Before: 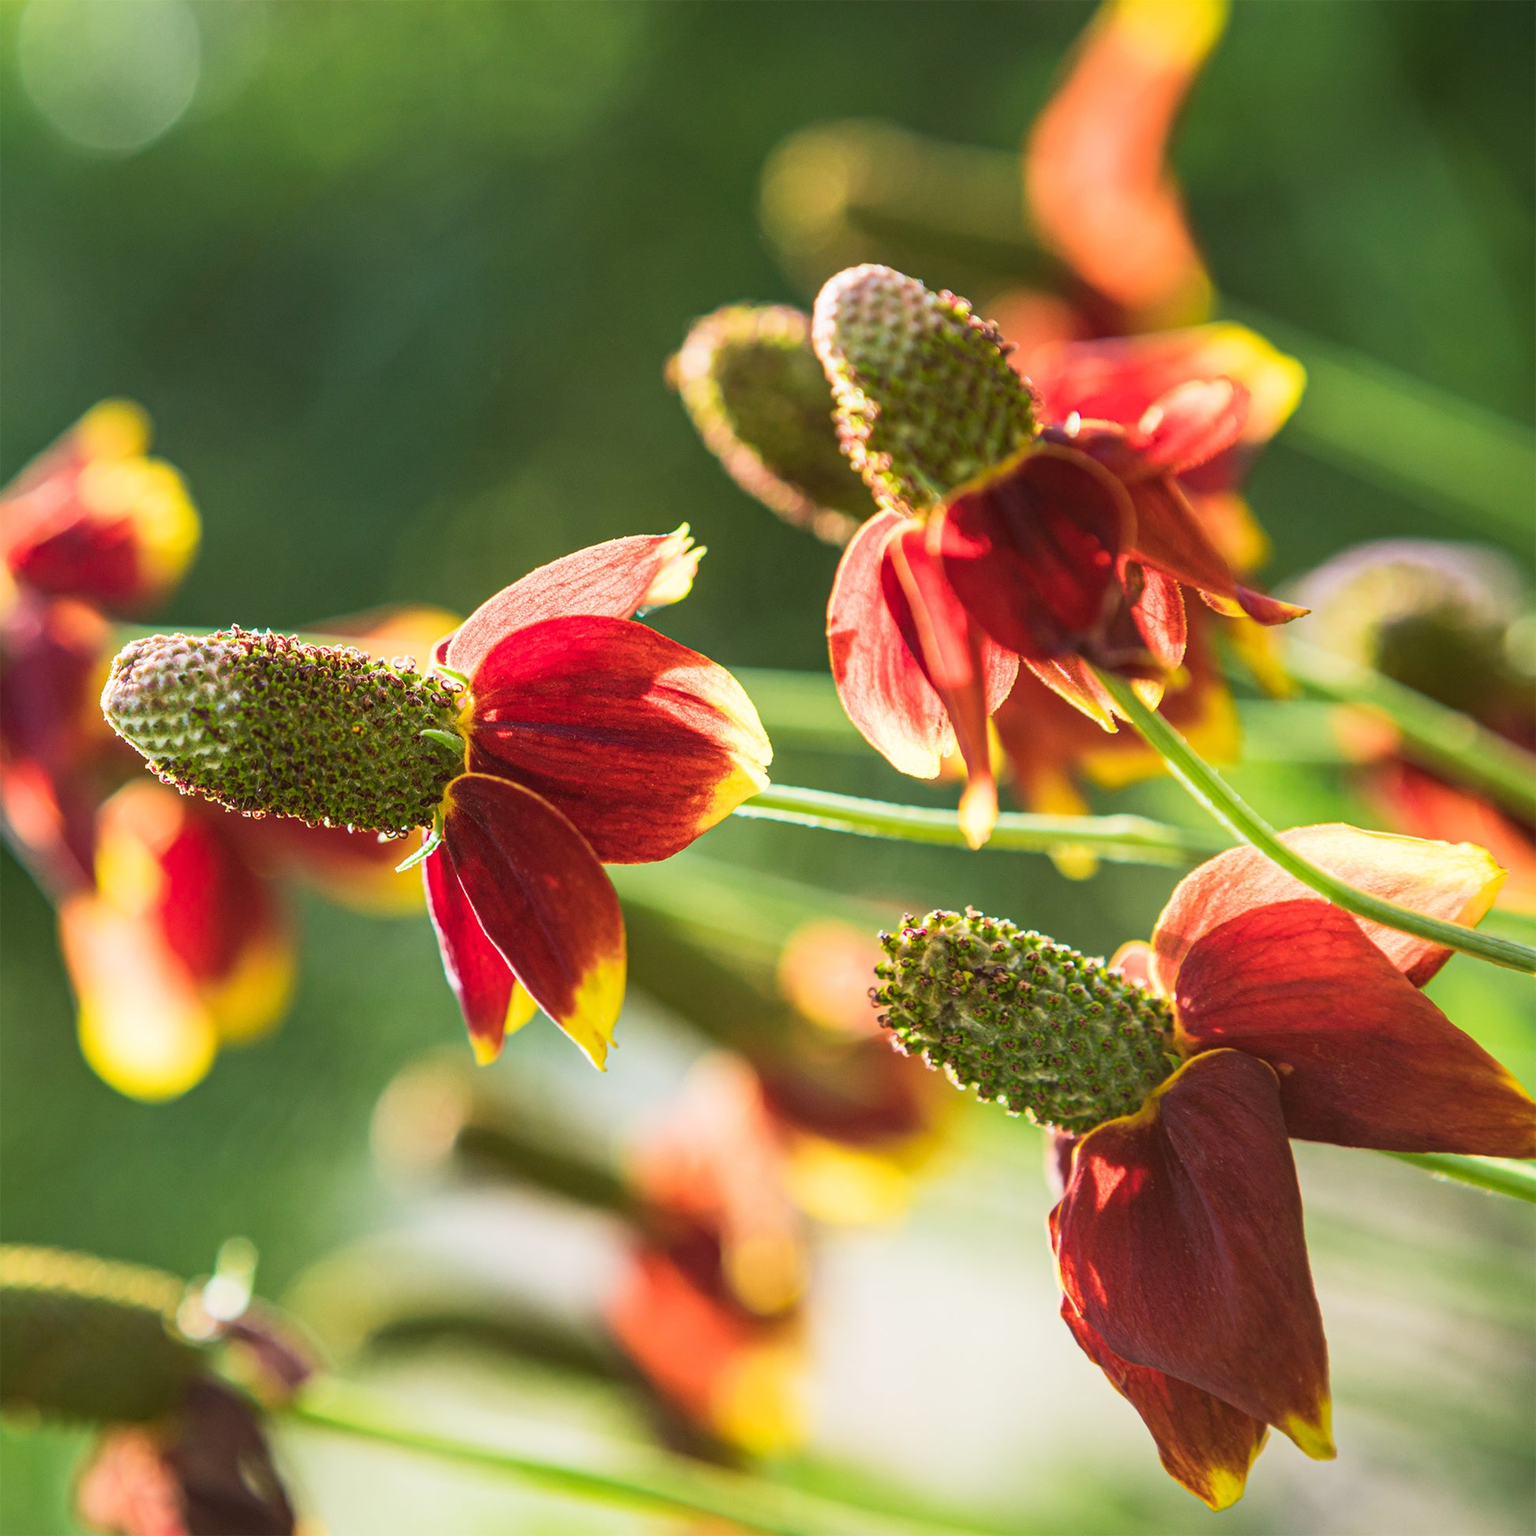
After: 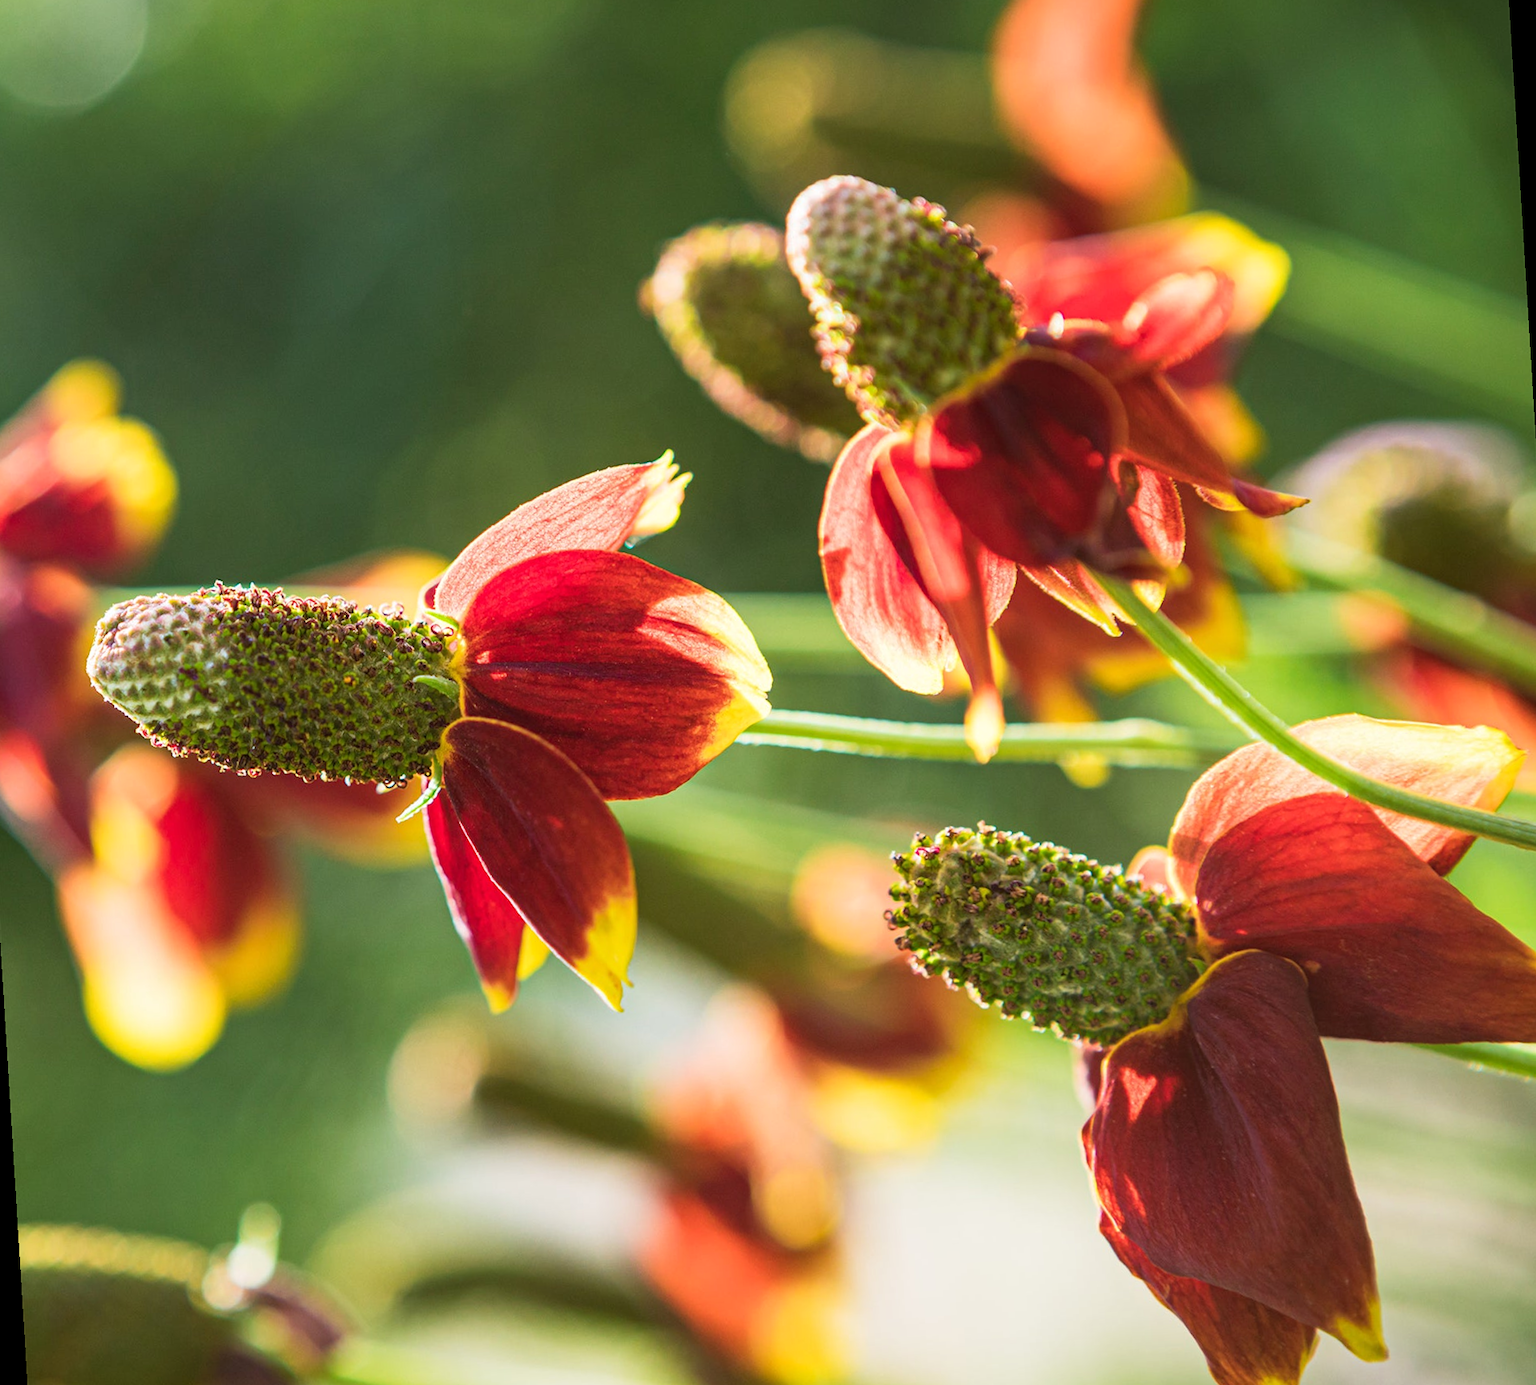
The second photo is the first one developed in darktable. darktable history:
rotate and perspective: rotation -3.52°, crop left 0.036, crop right 0.964, crop top 0.081, crop bottom 0.919
tone equalizer: on, module defaults
